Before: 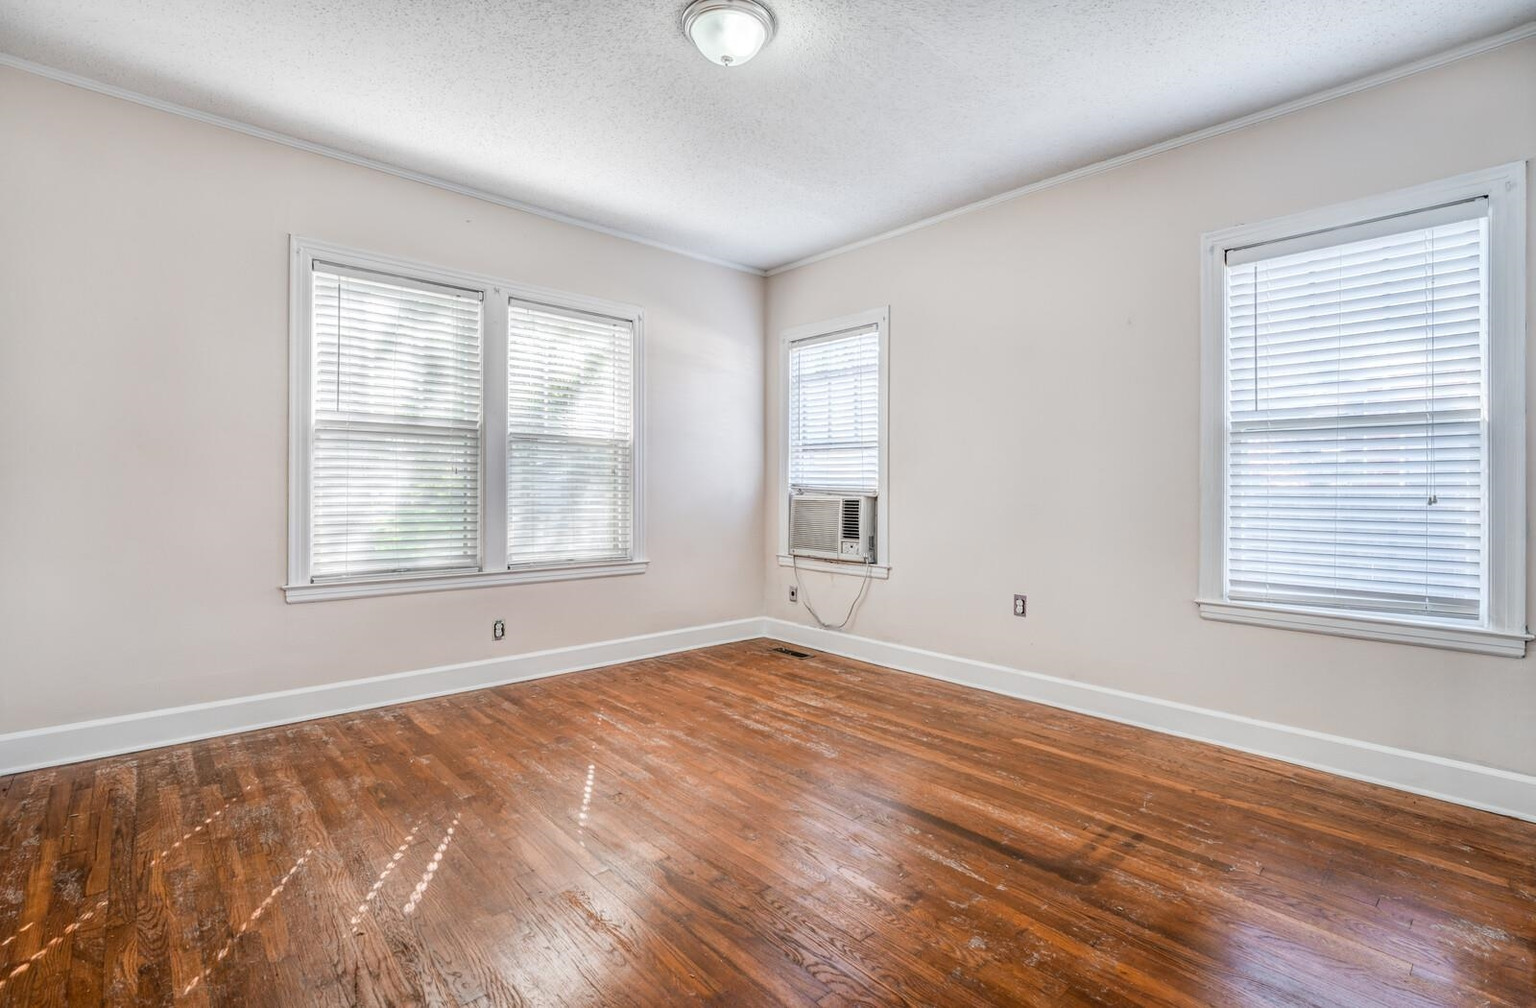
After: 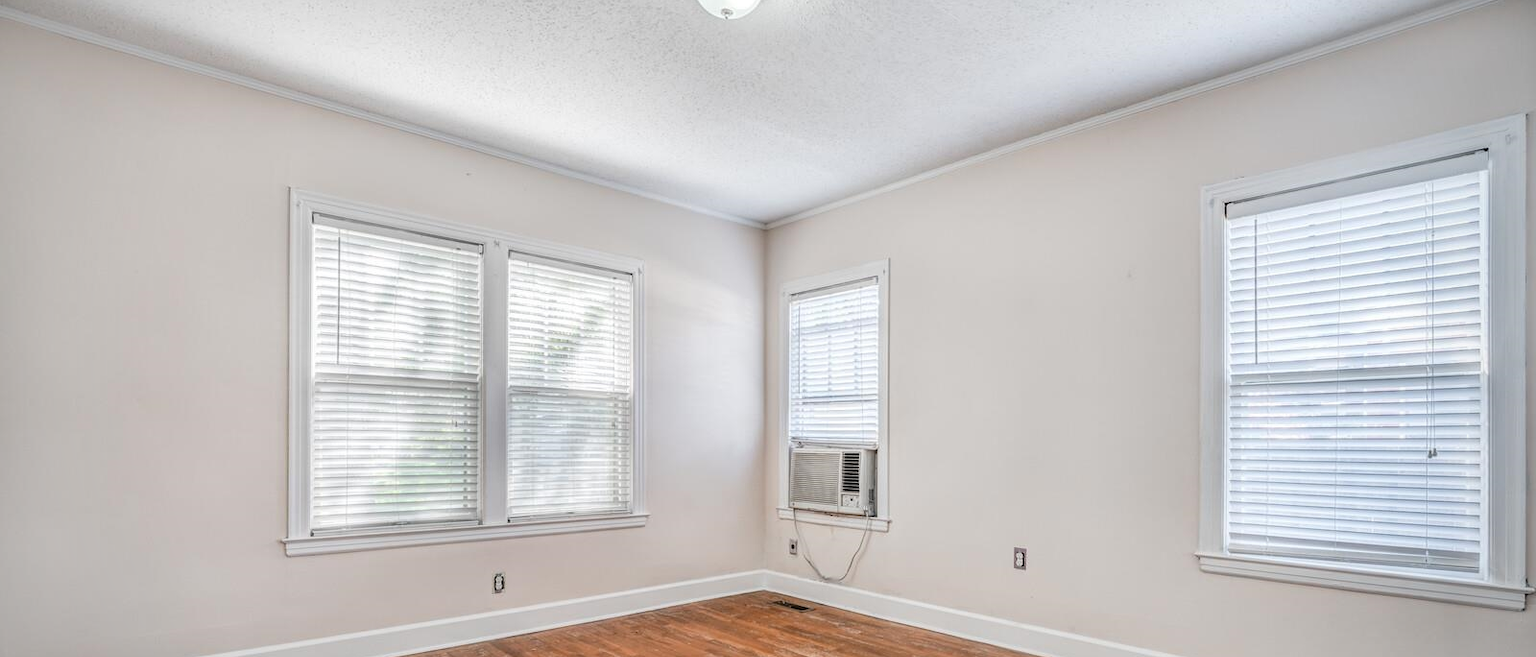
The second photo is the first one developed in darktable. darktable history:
crop and rotate: top 4.727%, bottom 29.945%
vignetting: brightness -0.315, saturation -0.05
